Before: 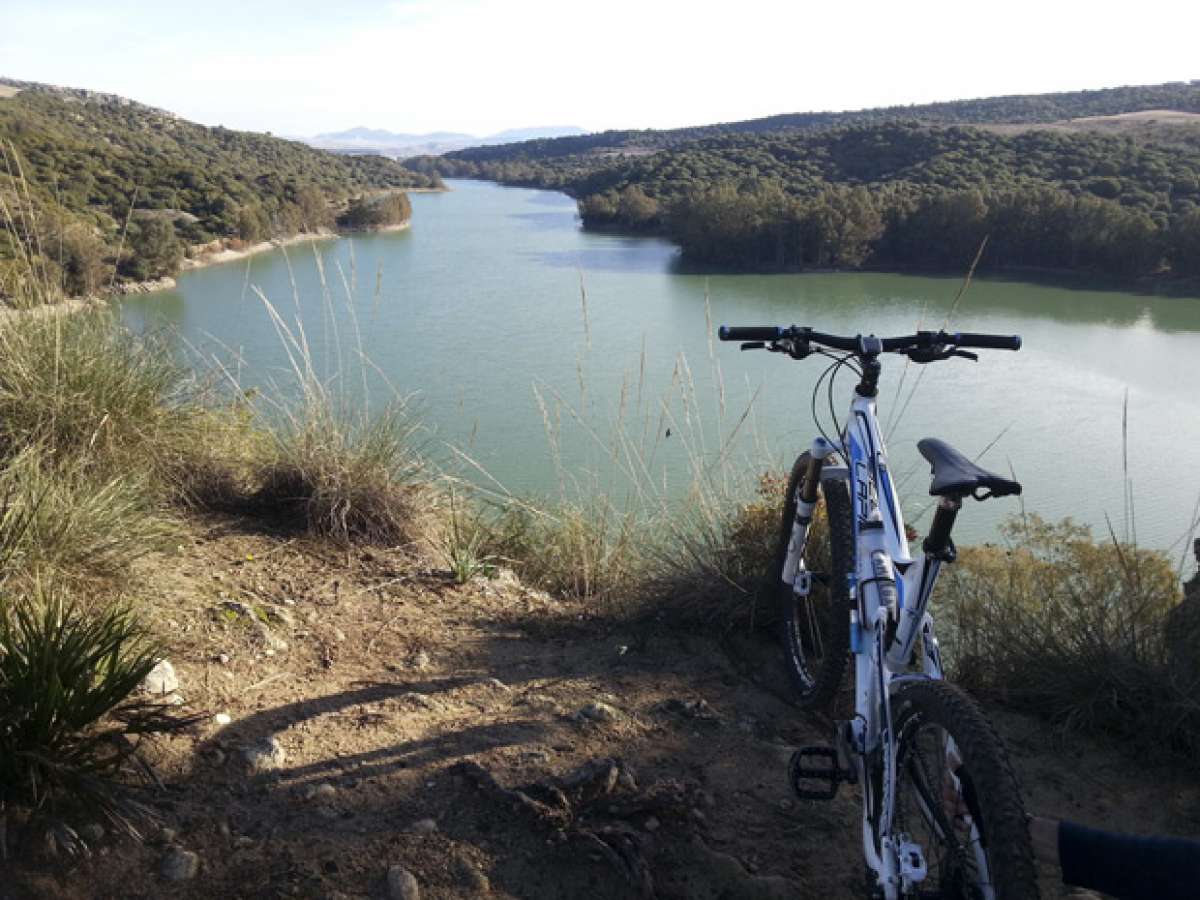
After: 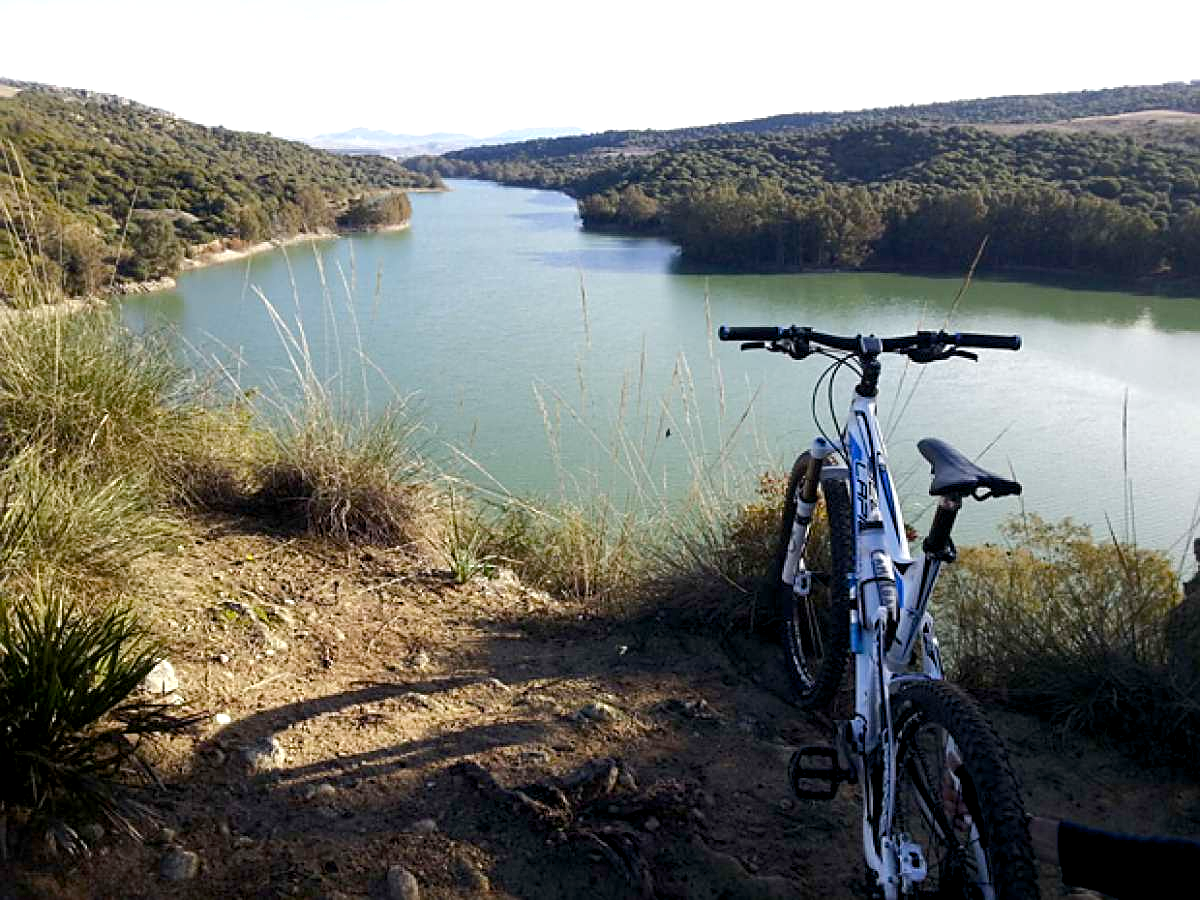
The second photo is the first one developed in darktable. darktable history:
color balance rgb: global offset › luminance -0.51%, perceptual saturation grading › global saturation 27.53%, perceptual saturation grading › highlights -25%, perceptual saturation grading › shadows 25%, perceptual brilliance grading › highlights 6.62%, perceptual brilliance grading › mid-tones 17.07%, perceptual brilliance grading › shadows -5.23%
sharpen: on, module defaults
